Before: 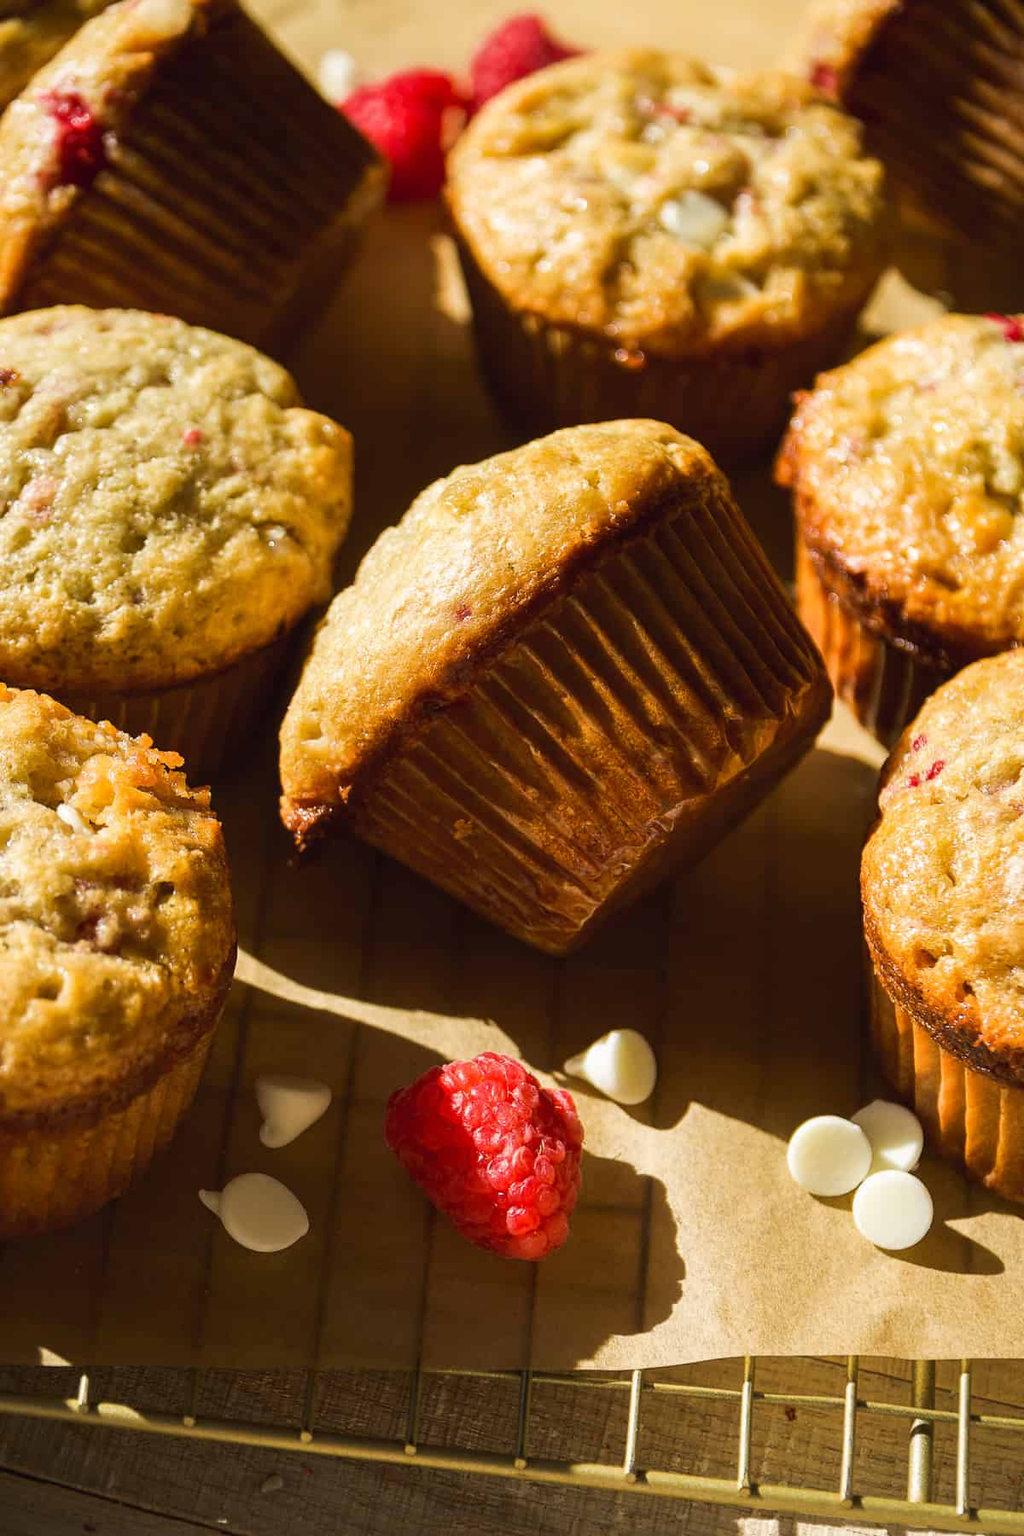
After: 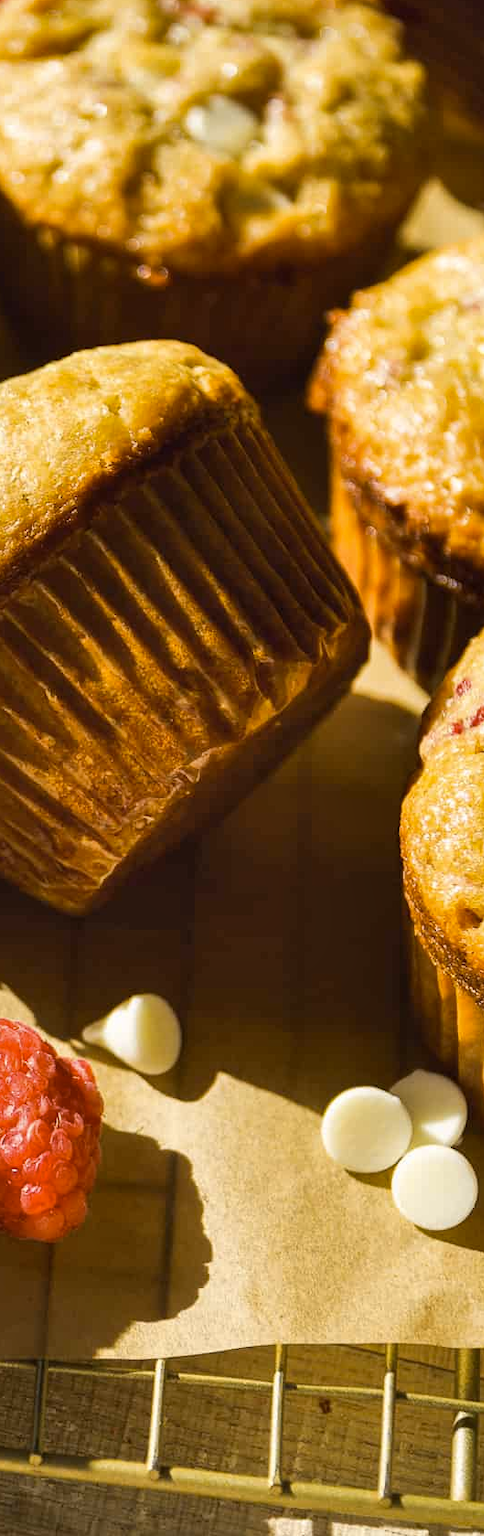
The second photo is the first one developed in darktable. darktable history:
crop: left 47.628%, top 6.643%, right 7.874%
shadows and highlights: soften with gaussian
color contrast: green-magenta contrast 0.8, blue-yellow contrast 1.1, unbound 0
white balance: red 1.009, blue 0.985
